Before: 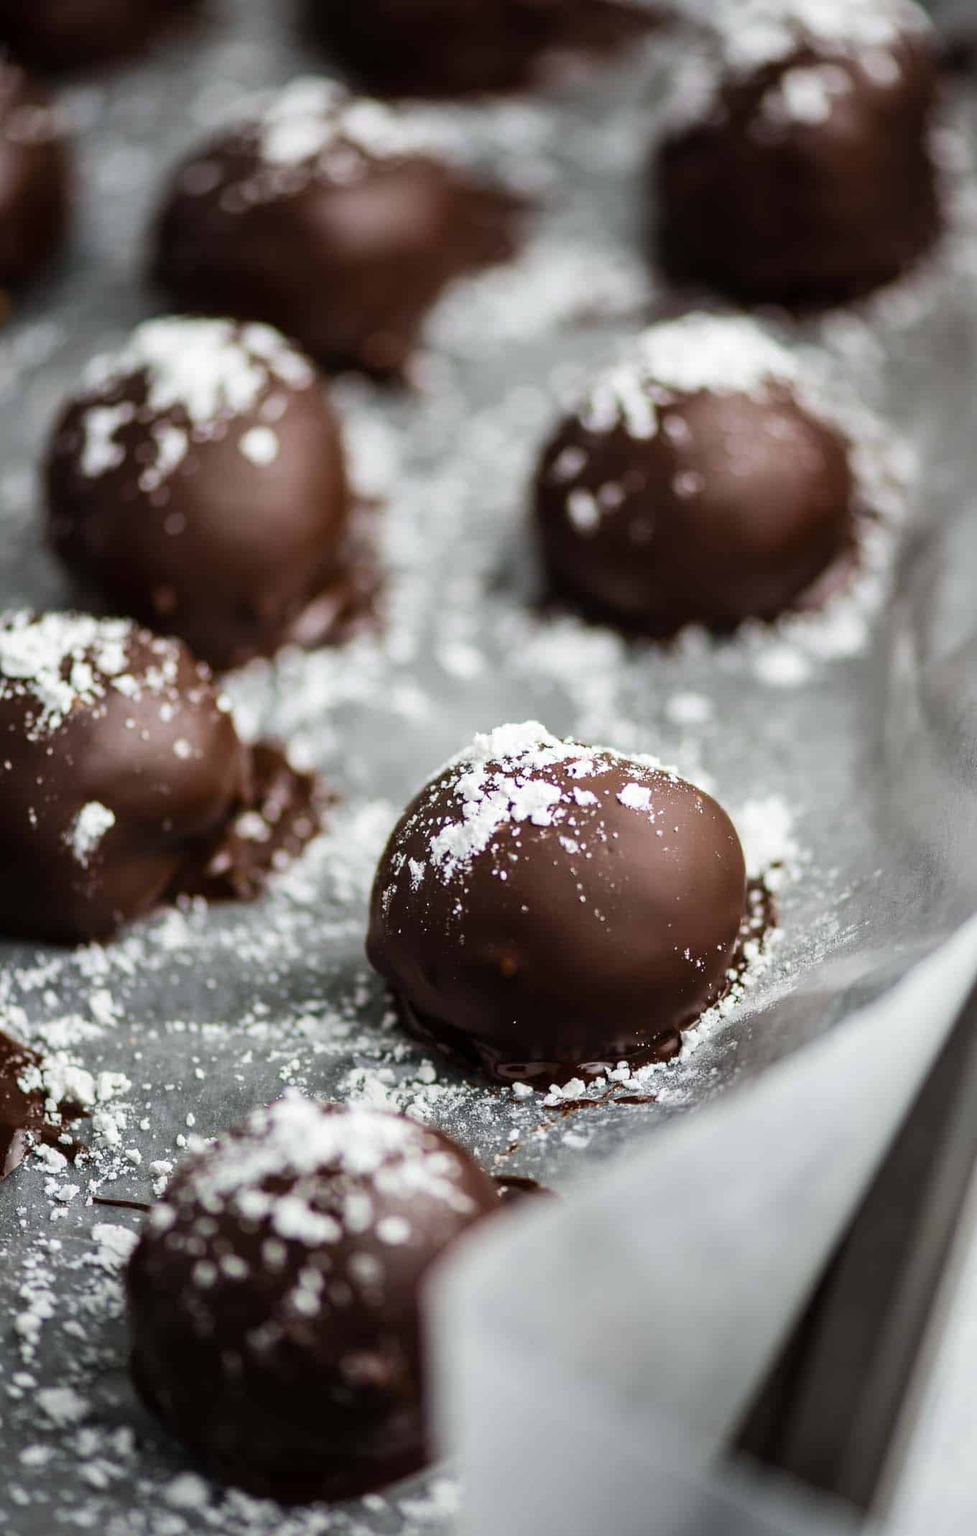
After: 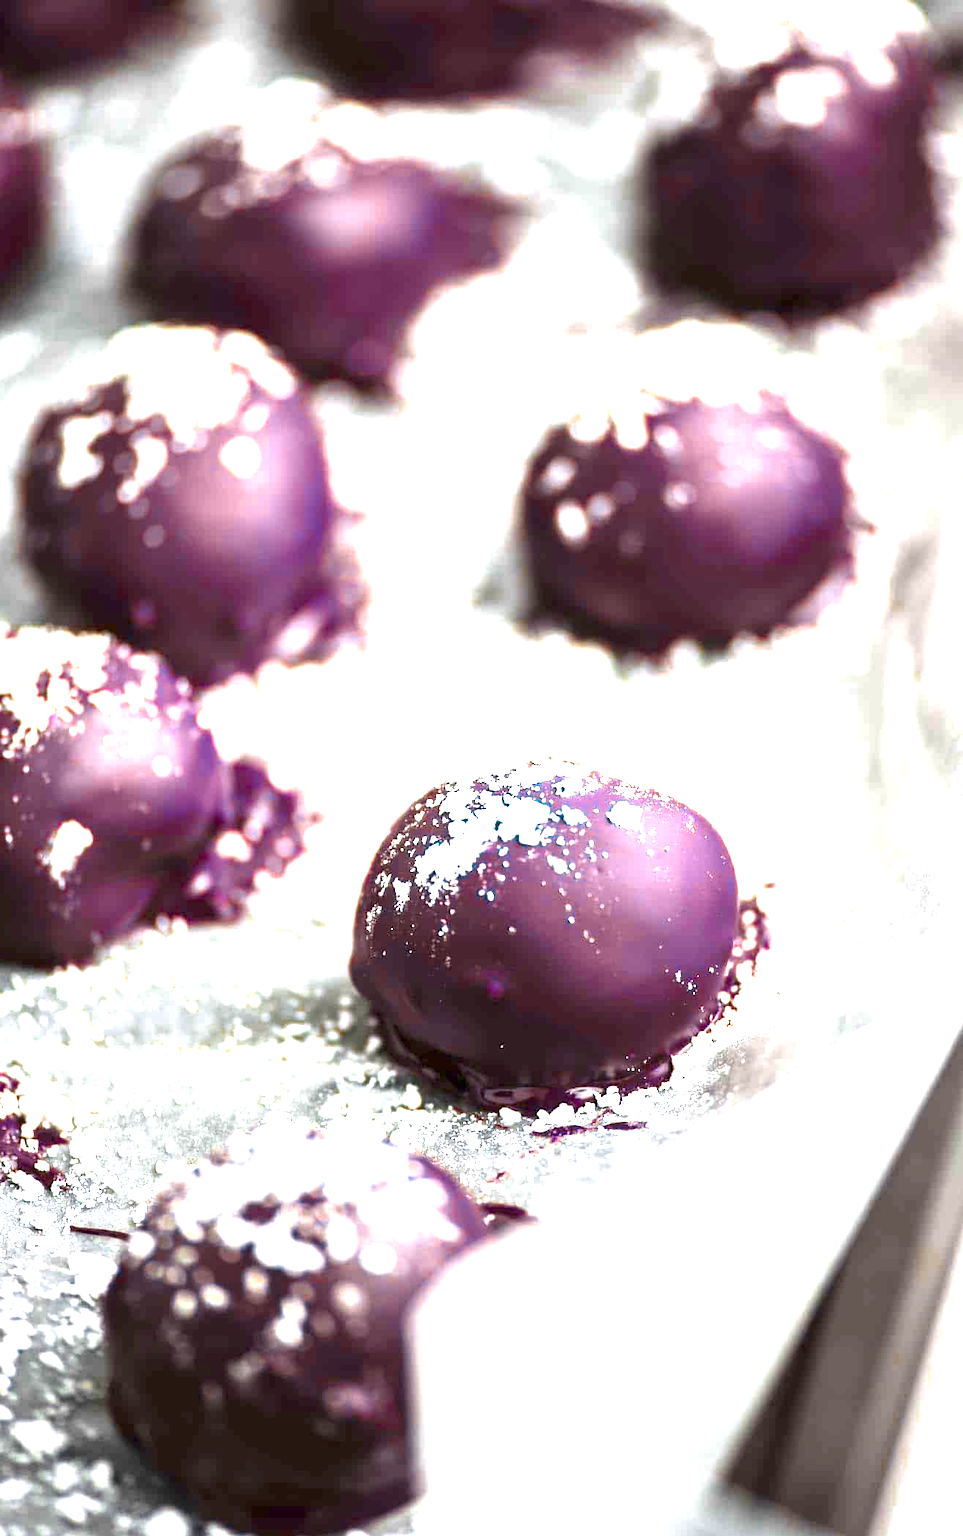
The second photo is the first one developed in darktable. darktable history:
crop and rotate: left 2.536%, right 1.107%, bottom 2.246%
exposure: exposure 2.25 EV, compensate highlight preservation false
color zones: curves: ch0 [(0.826, 0.353)]; ch1 [(0.242, 0.647) (0.889, 0.342)]; ch2 [(0.246, 0.089) (0.969, 0.068)]
